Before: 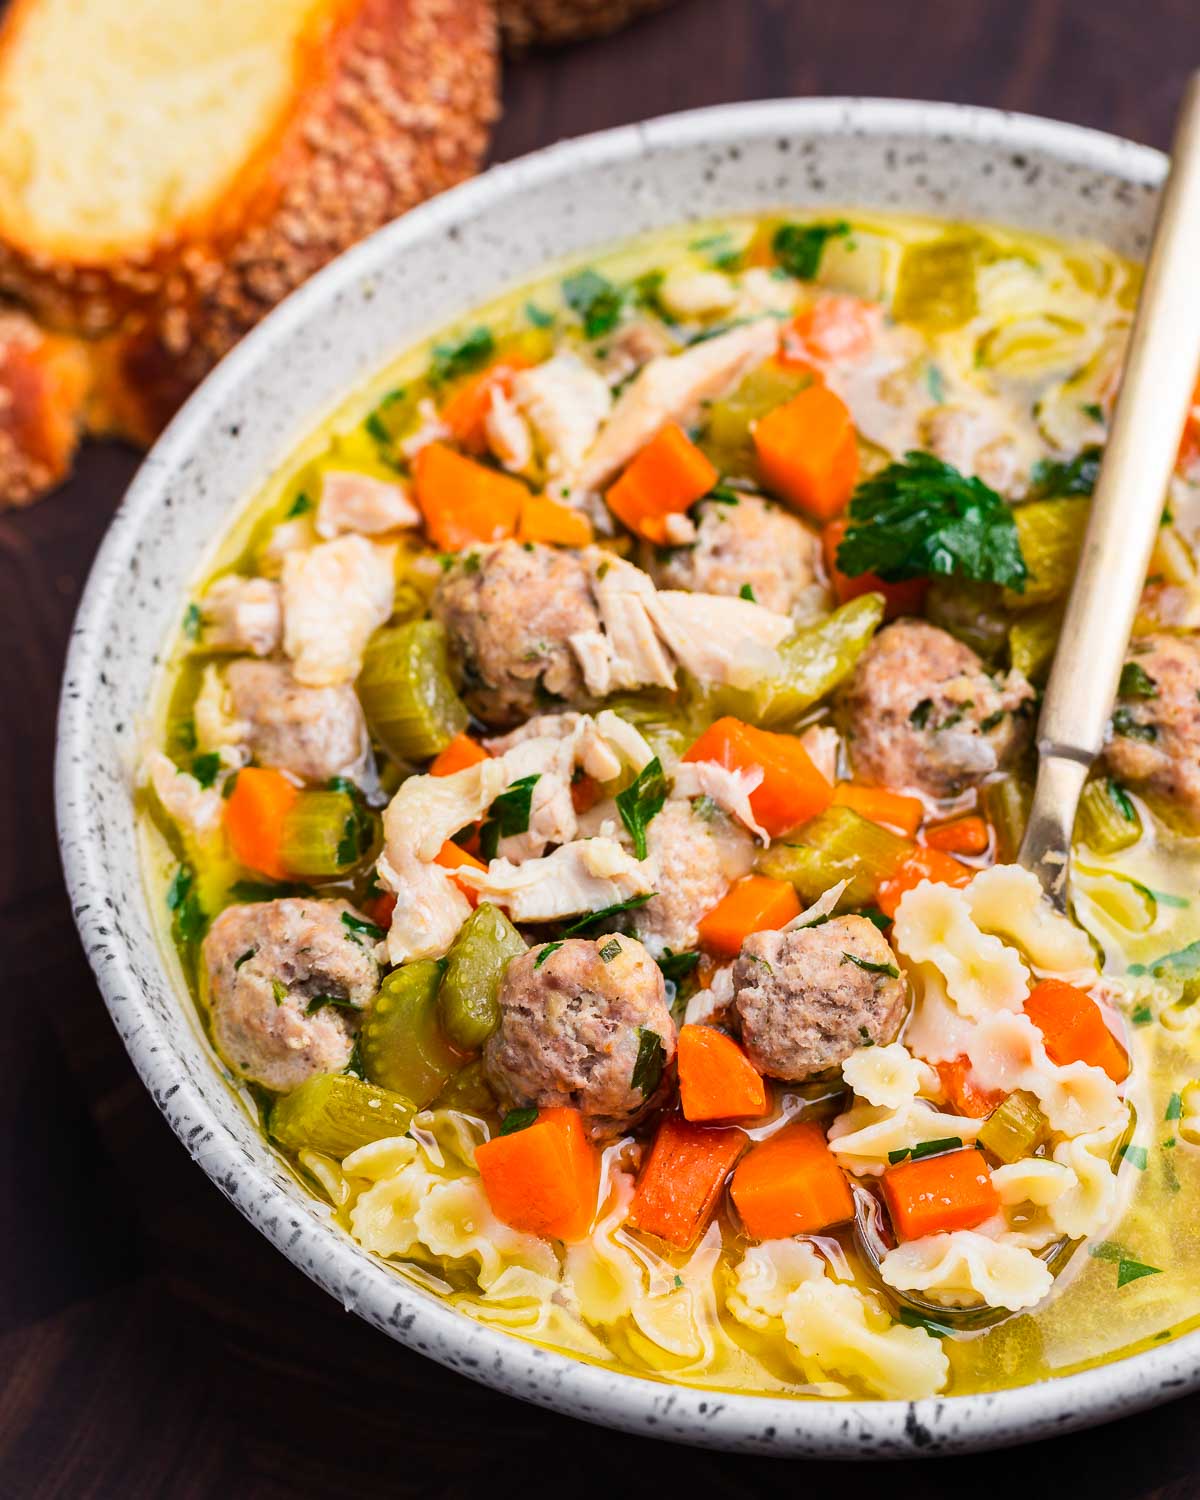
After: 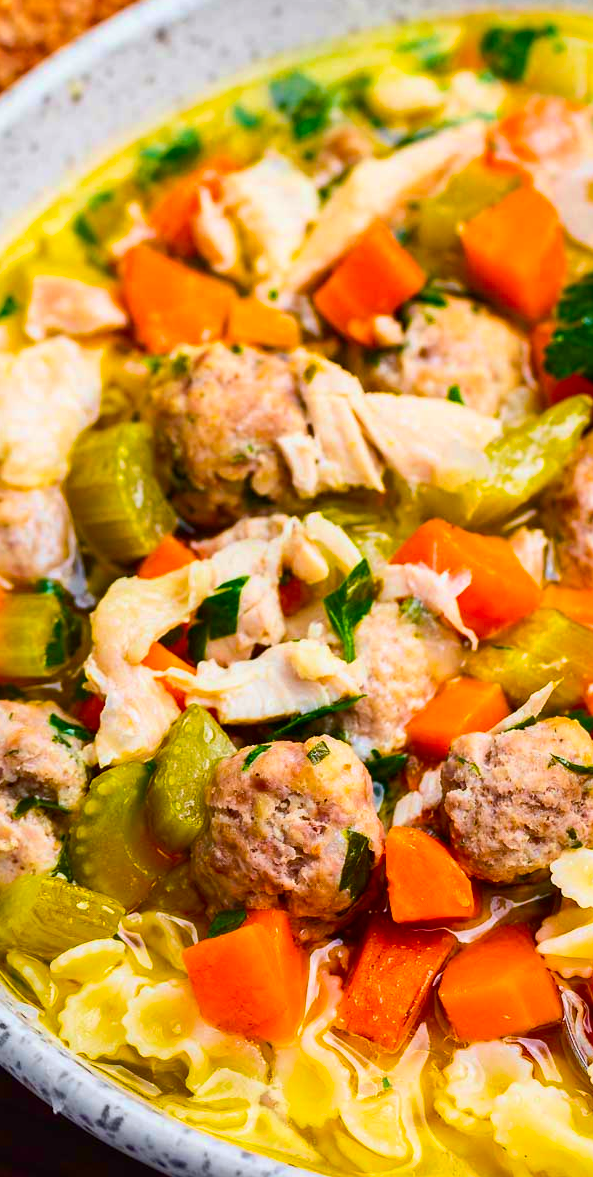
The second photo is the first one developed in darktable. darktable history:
white balance: red 0.986, blue 1.01
crop and rotate: angle 0.02°, left 24.353%, top 13.219%, right 26.156%, bottom 8.224%
contrast brightness saturation: contrast 0.22
velvia: strength 51%, mid-tones bias 0.51
shadows and highlights: on, module defaults
